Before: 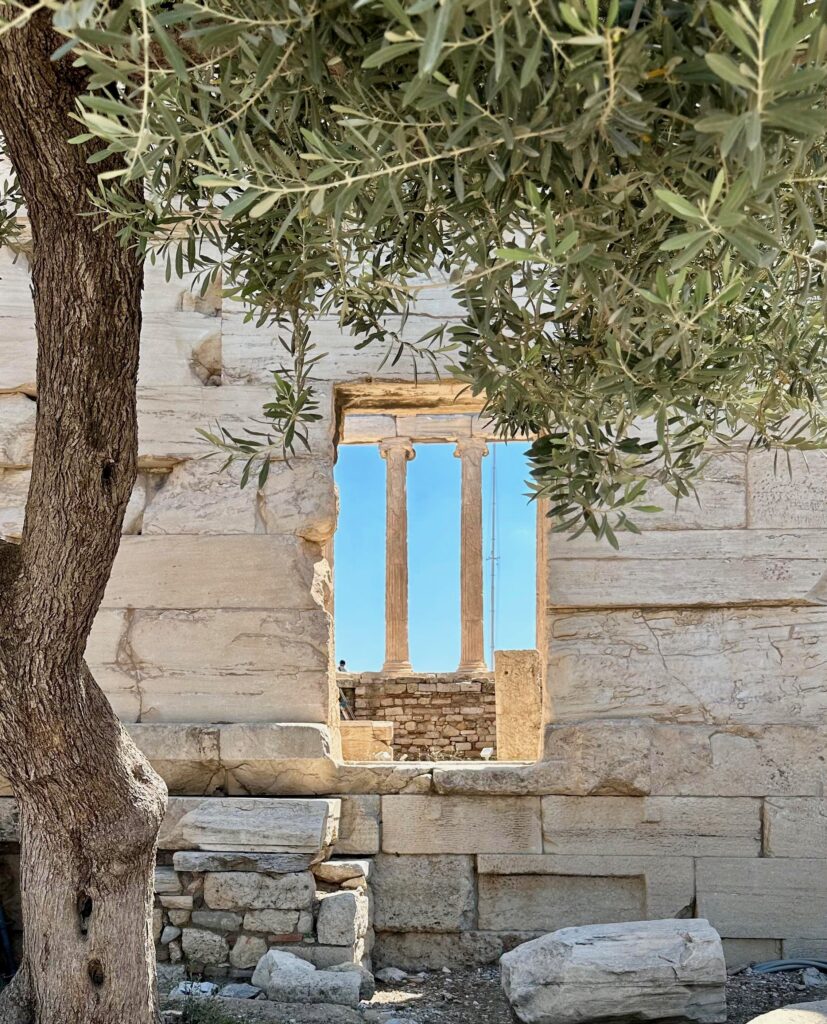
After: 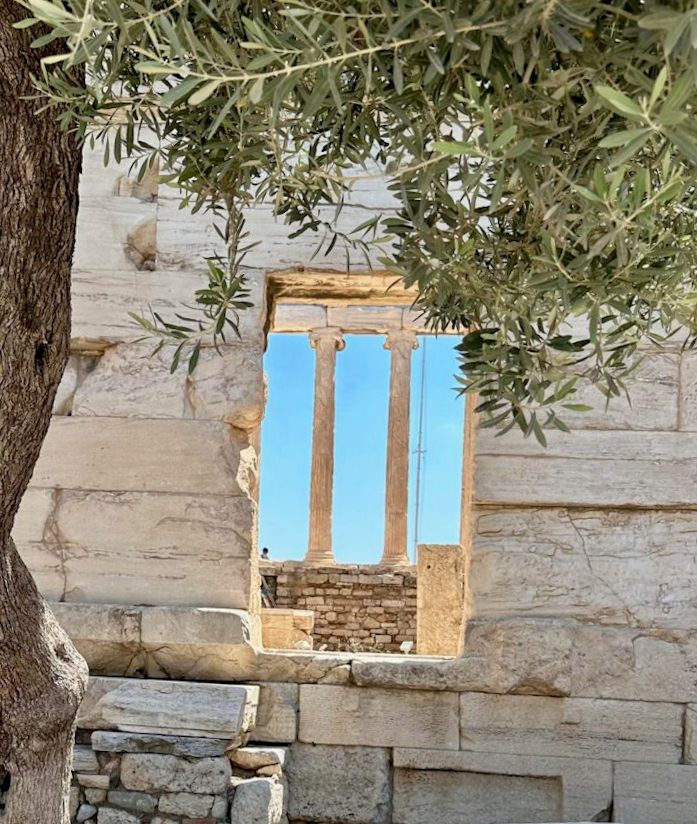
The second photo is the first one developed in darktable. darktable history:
rotate and perspective: rotation -1.32°, lens shift (horizontal) -0.031, crop left 0.015, crop right 0.985, crop top 0.047, crop bottom 0.982
crop and rotate: angle -3.27°, left 5.211%, top 5.211%, right 4.607%, bottom 4.607%
